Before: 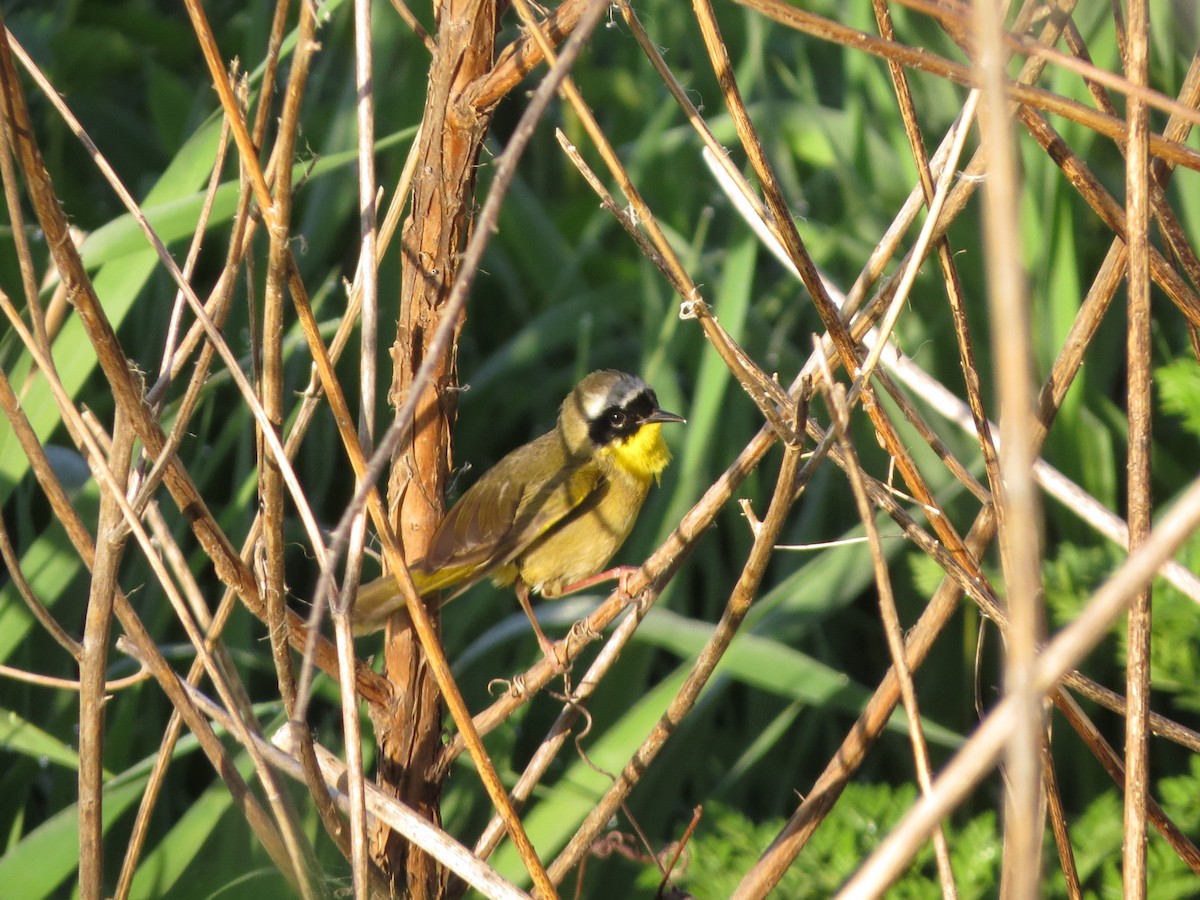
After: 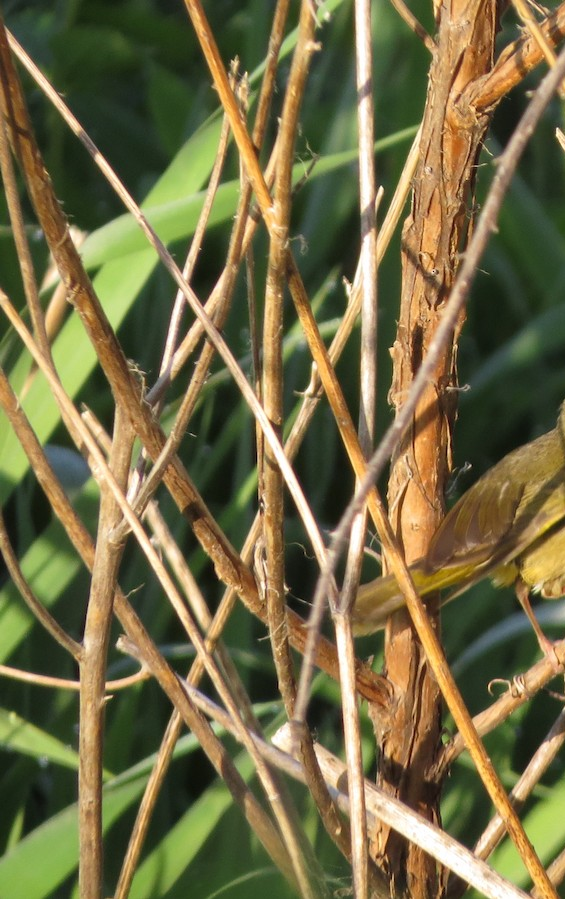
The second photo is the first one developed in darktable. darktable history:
crop and rotate: left 0.026%, top 0%, right 52.828%
